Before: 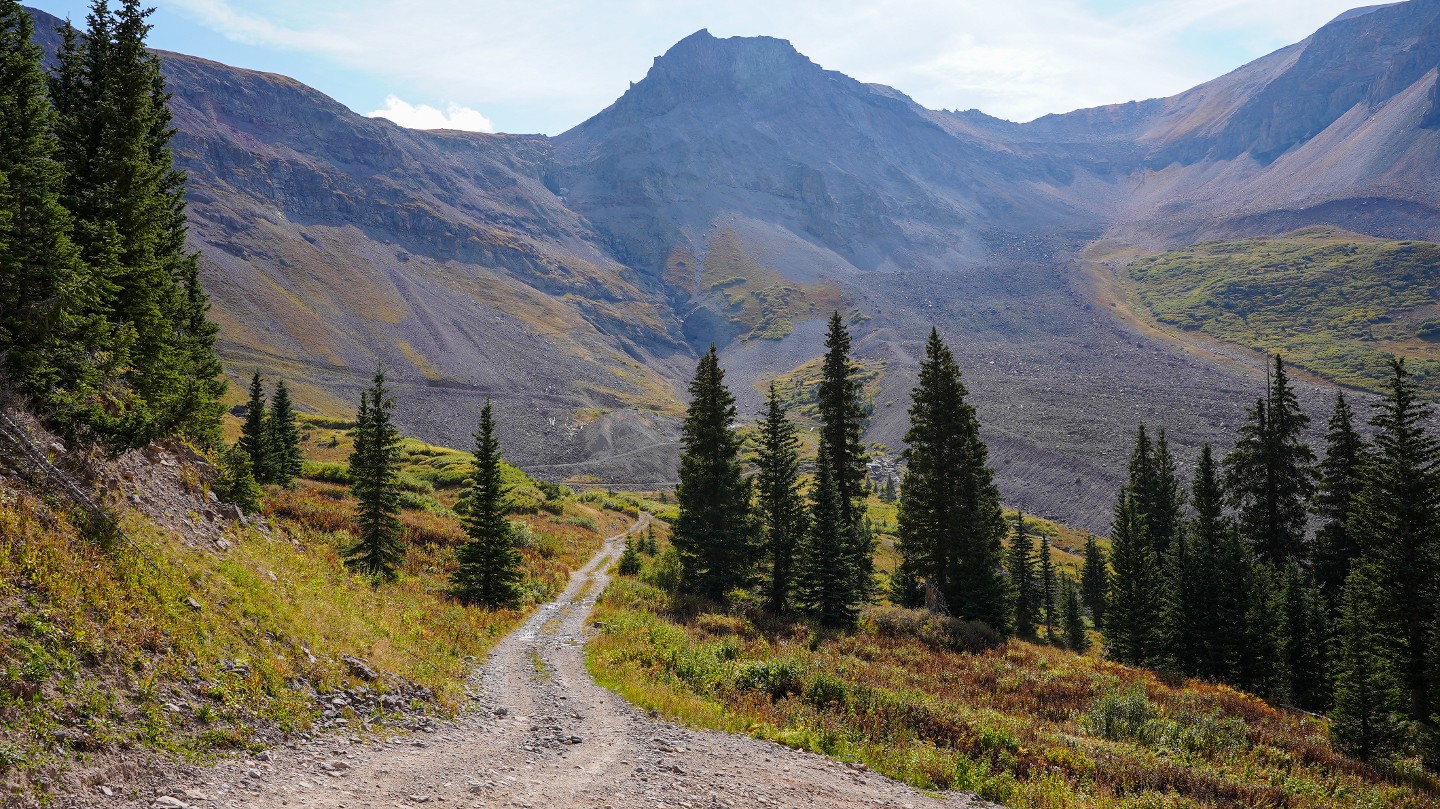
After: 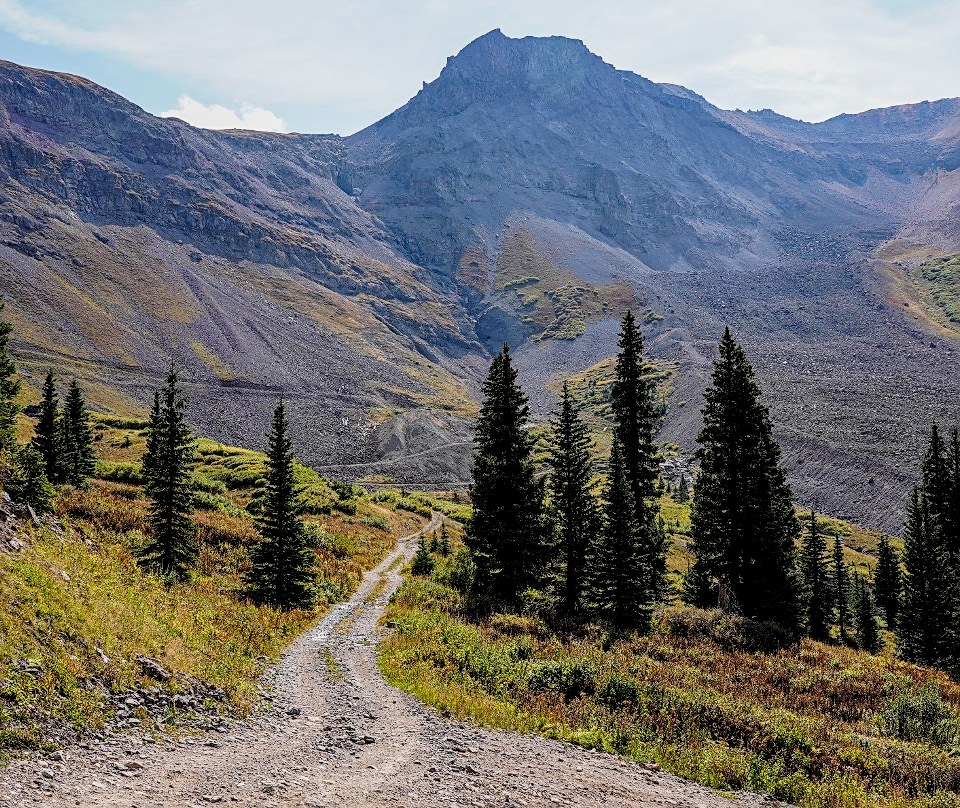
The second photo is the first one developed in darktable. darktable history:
haze removal: compatibility mode true, adaptive false
crop and rotate: left 14.386%, right 18.937%
sharpen: on, module defaults
tone equalizer: on, module defaults
local contrast: detail 130%
filmic rgb: middle gray luminance 12.75%, black relative exposure -10.09 EV, white relative exposure 3.47 EV, target black luminance 0%, hardness 5.73, latitude 45.26%, contrast 1.223, highlights saturation mix 6.06%, shadows ↔ highlights balance 26.7%, iterations of high-quality reconstruction 0
shadows and highlights: shadows 25.97, highlights -25.15
